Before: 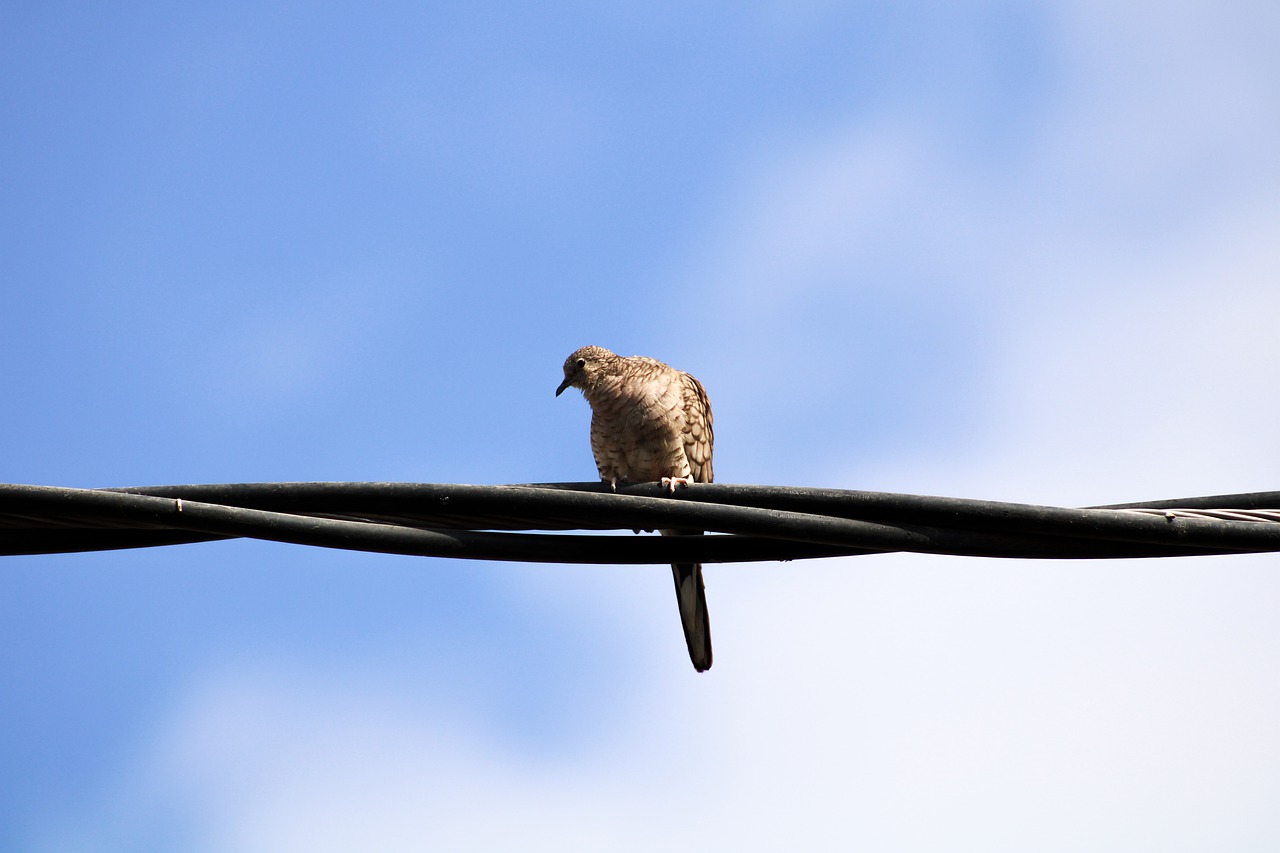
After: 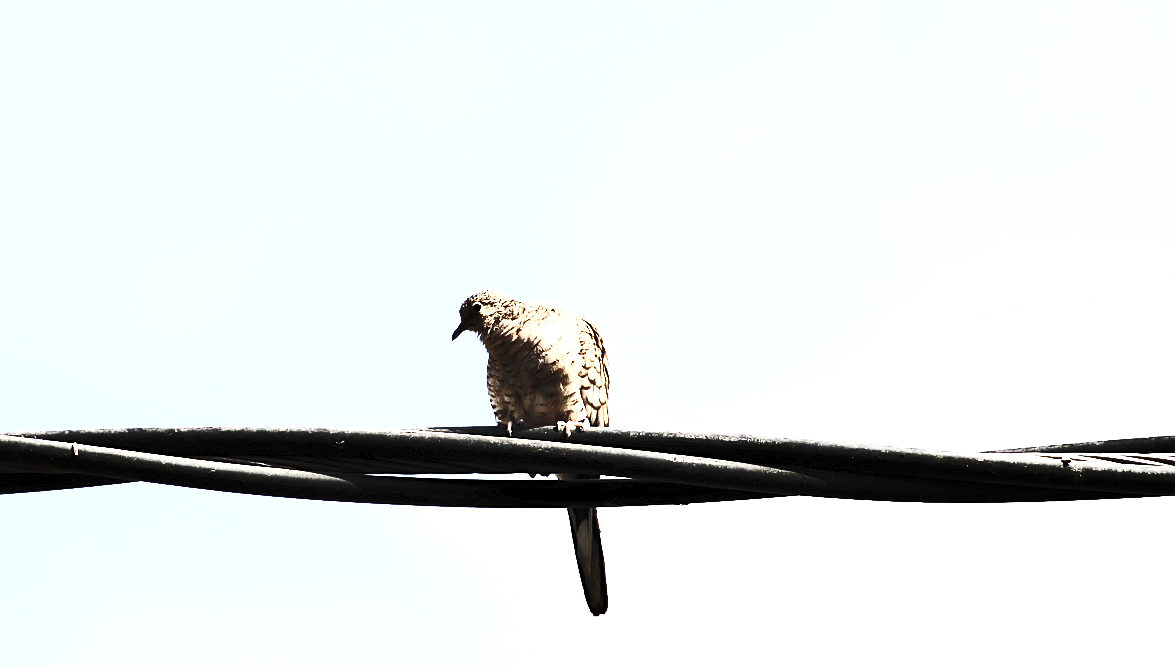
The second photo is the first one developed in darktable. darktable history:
crop: left 8.175%, top 6.619%, bottom 15.298%
sharpen: amount 0.212
base curve: curves: ch0 [(0, 0) (0.028, 0.03) (0.121, 0.232) (0.46, 0.748) (0.859, 0.968) (1, 1)], preserve colors none
levels: levels [0, 0.48, 0.961]
shadows and highlights: soften with gaussian
tone equalizer: on, module defaults
contrast brightness saturation: contrast 0.563, brightness 0.573, saturation -0.329
